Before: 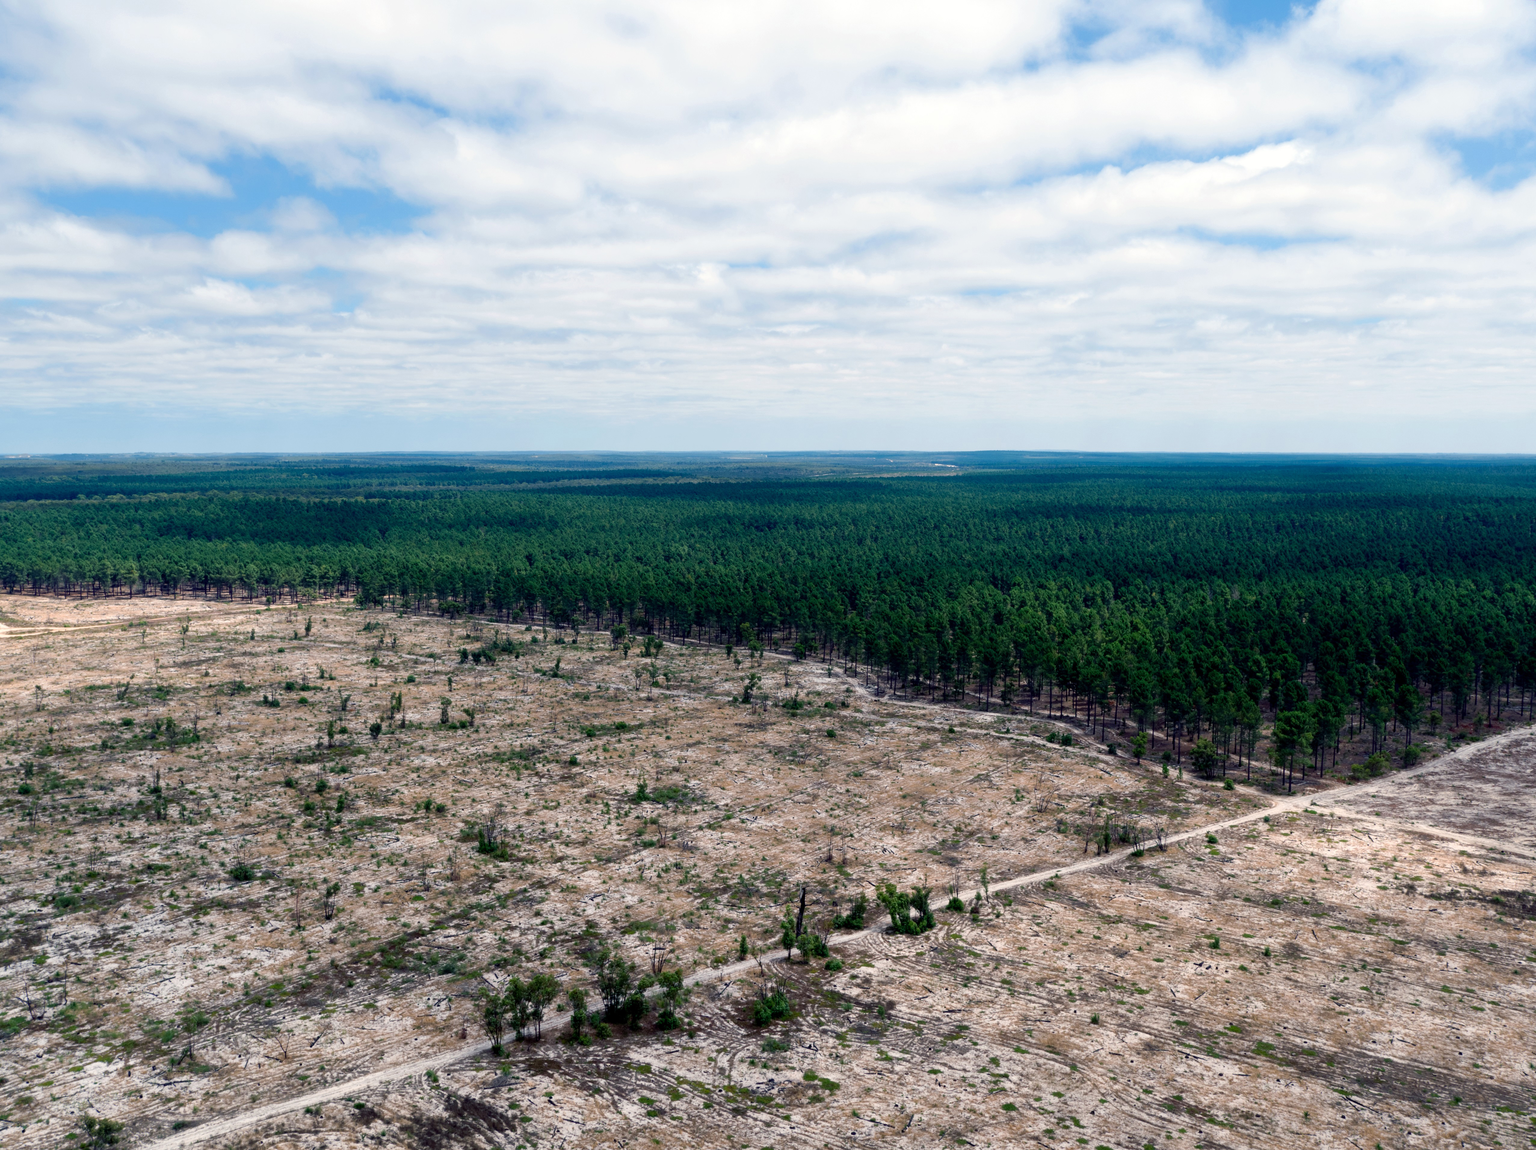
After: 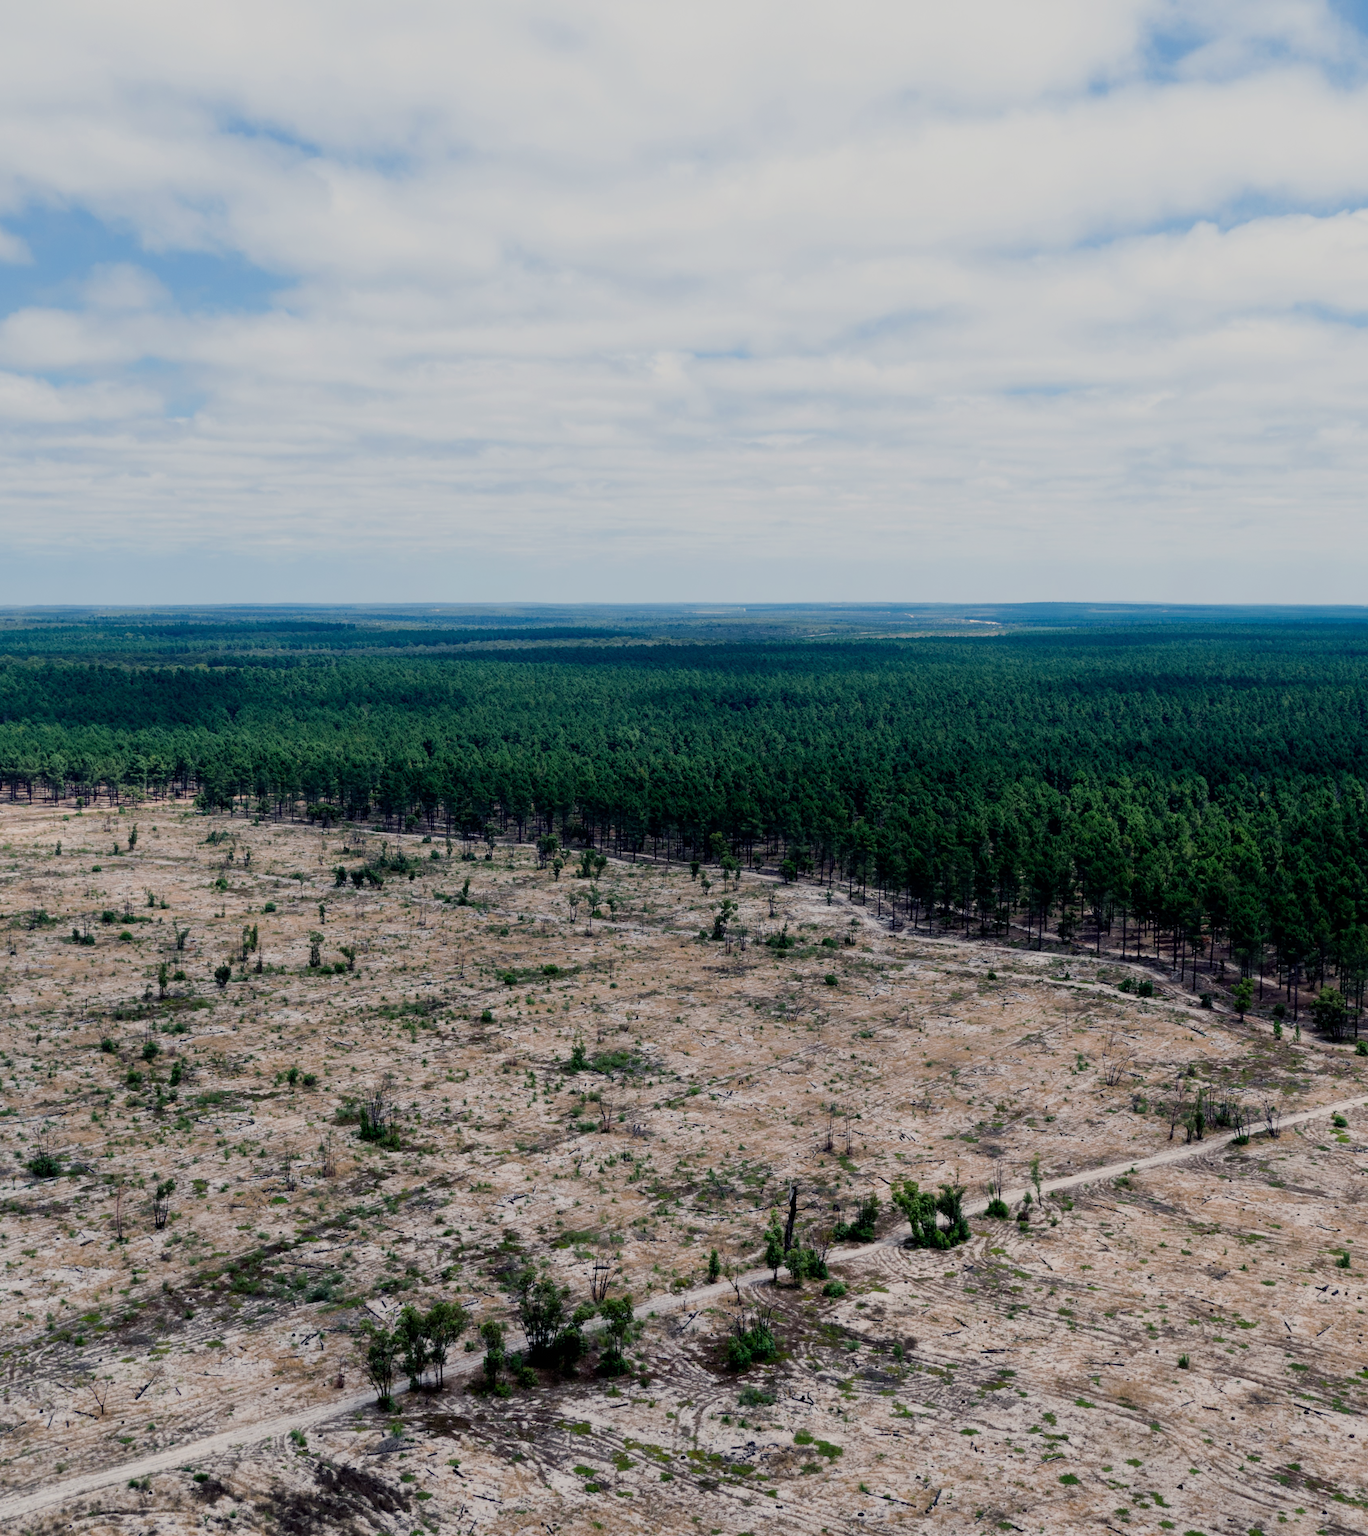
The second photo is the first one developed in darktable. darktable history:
filmic rgb: black relative exposure -7.23 EV, white relative exposure 5.39 EV, hardness 3.02, iterations of high-quality reconstruction 0, contrast in shadows safe
crop and rotate: left 13.619%, right 19.688%
